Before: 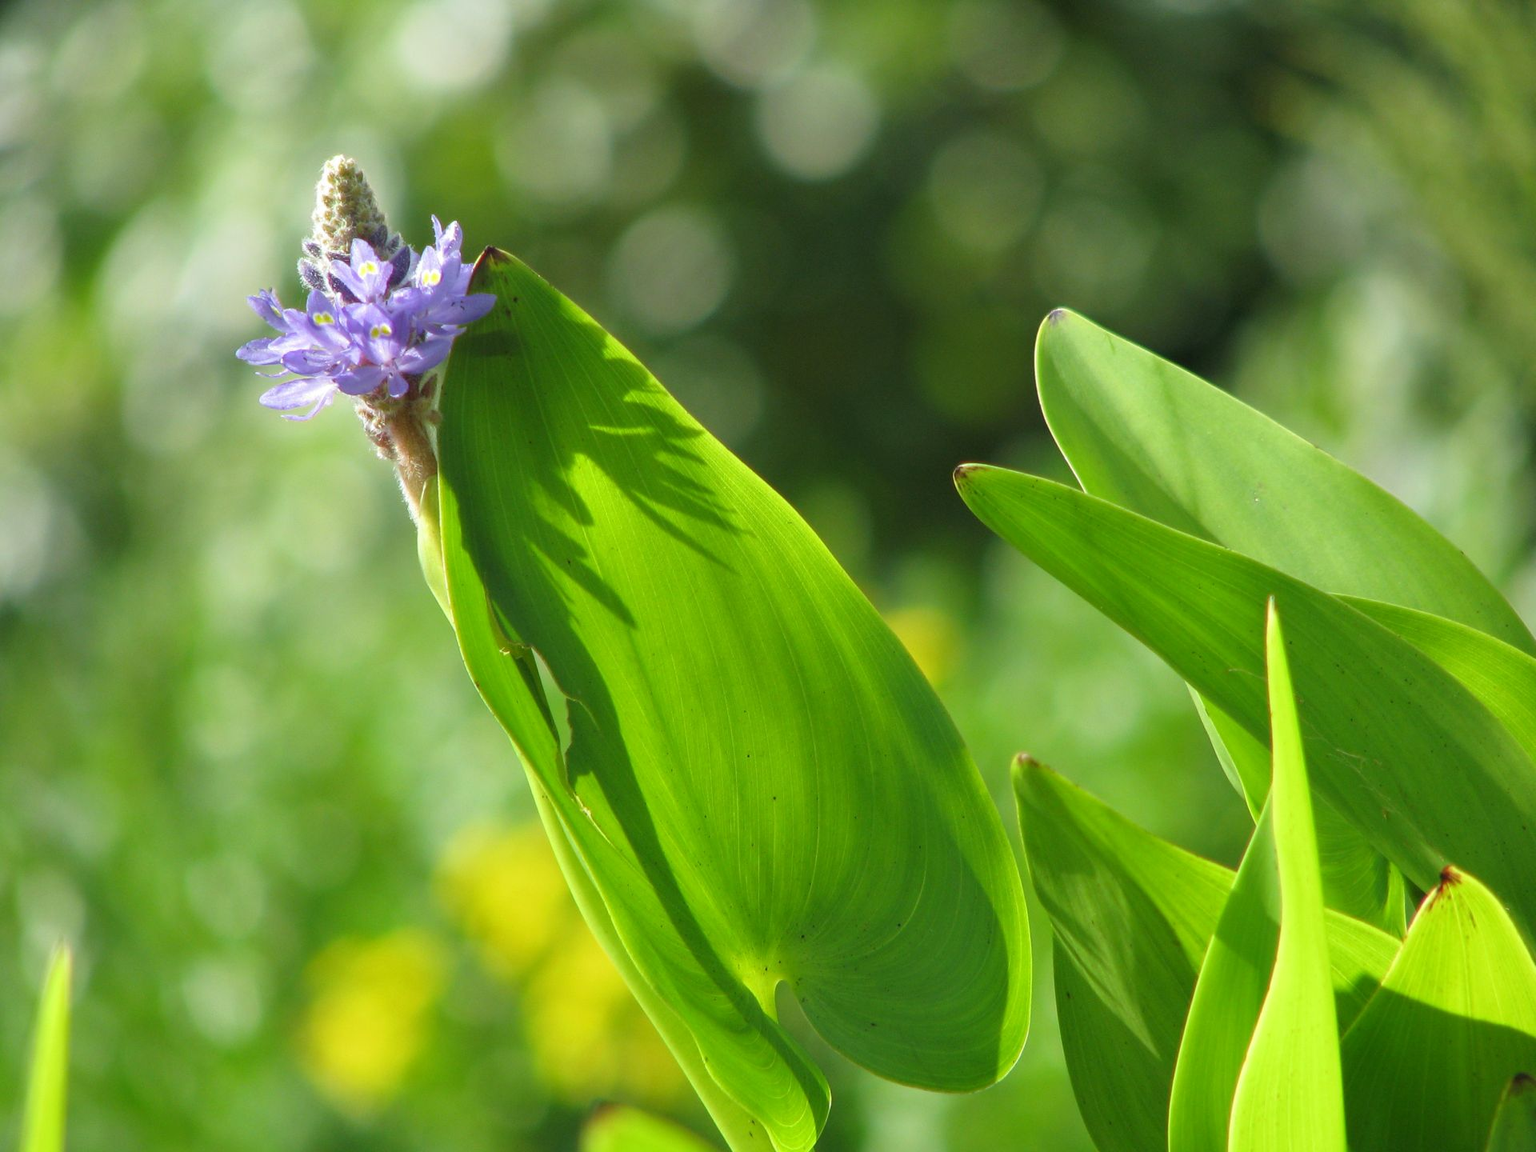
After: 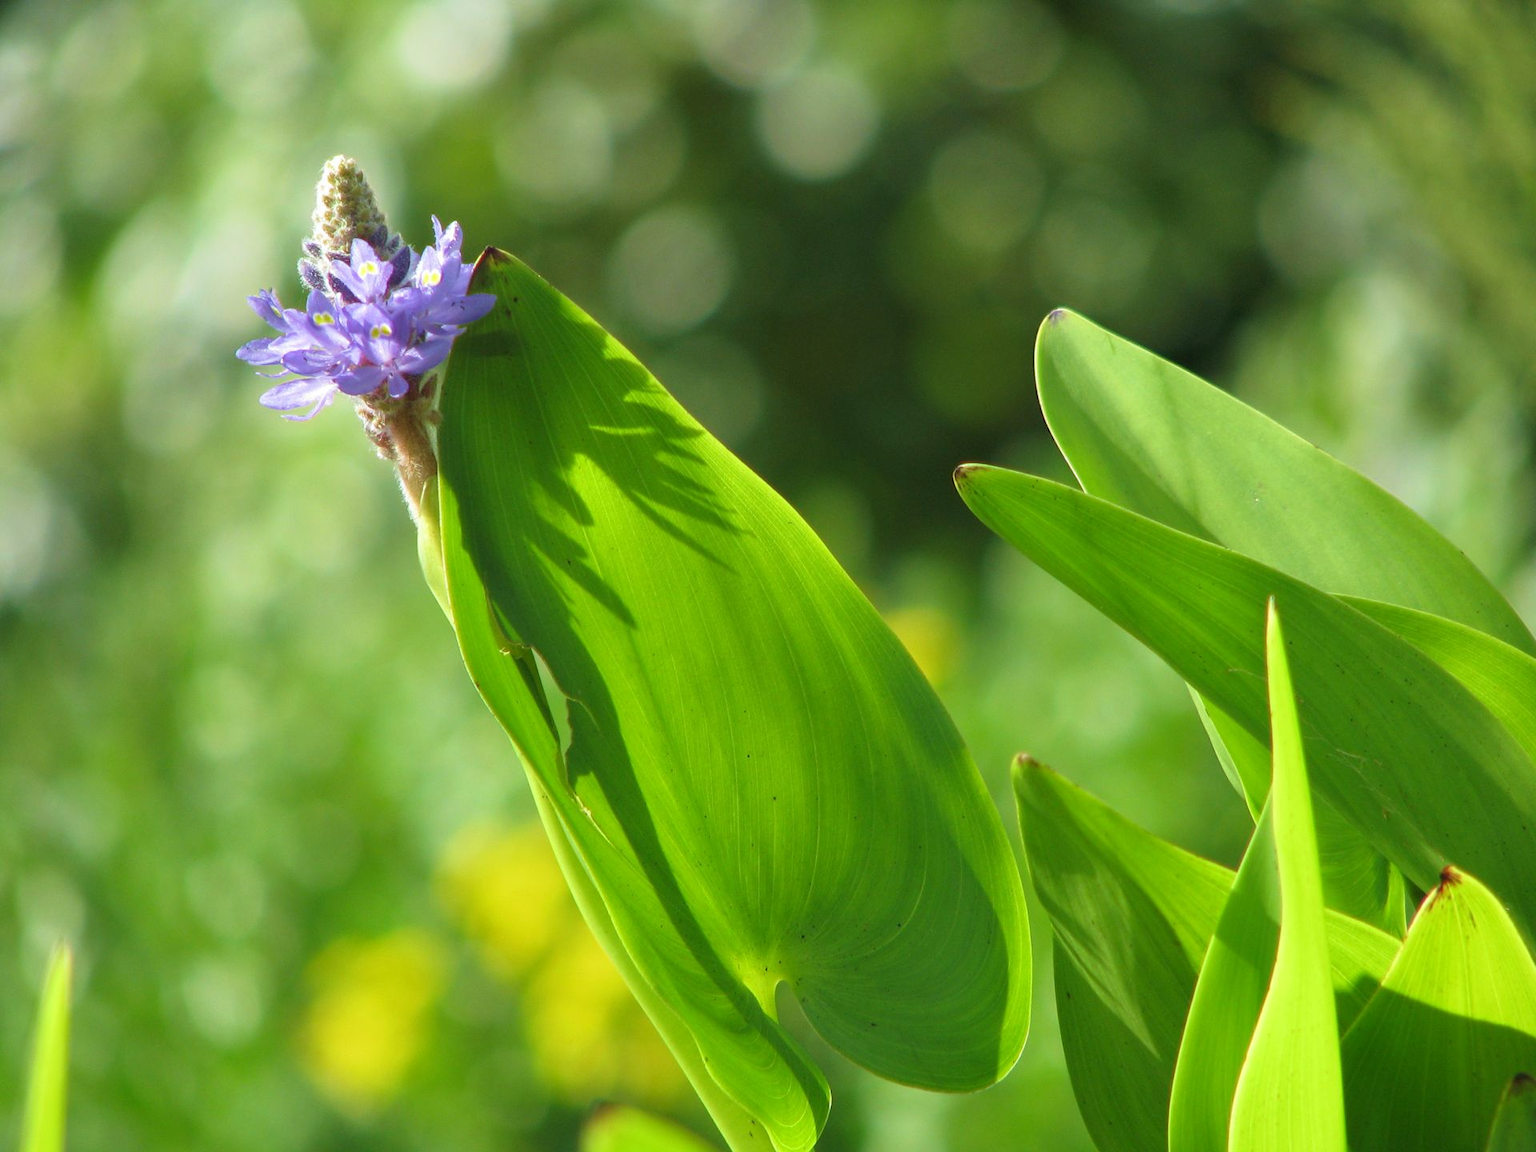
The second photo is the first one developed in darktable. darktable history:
velvia: strength 24.5%
